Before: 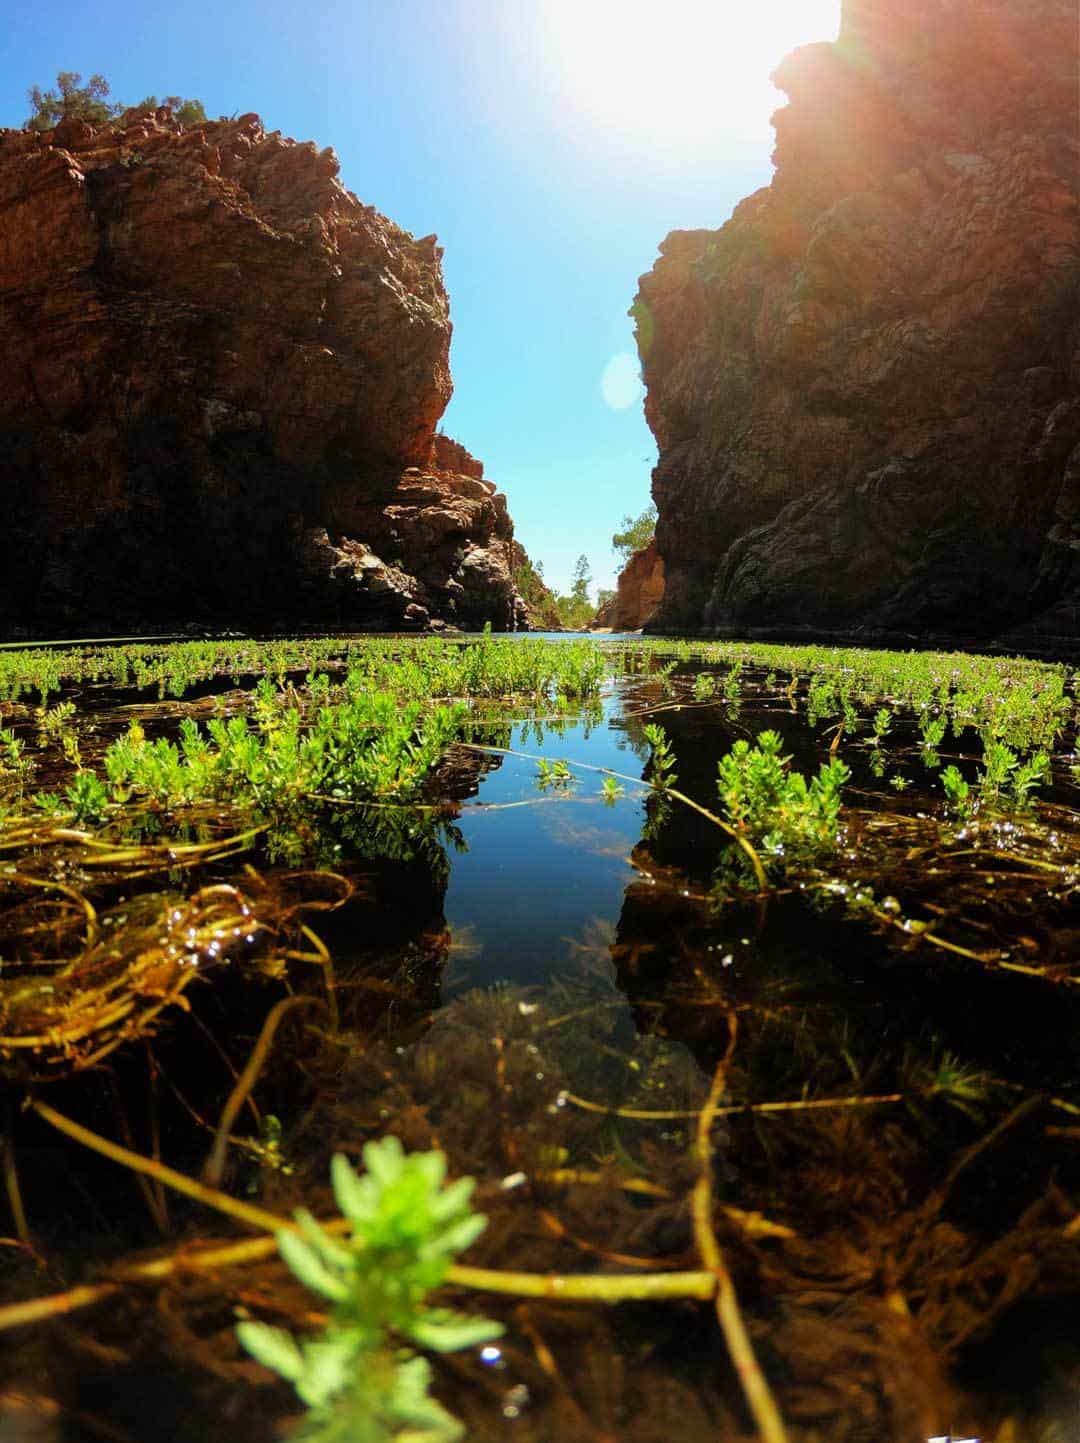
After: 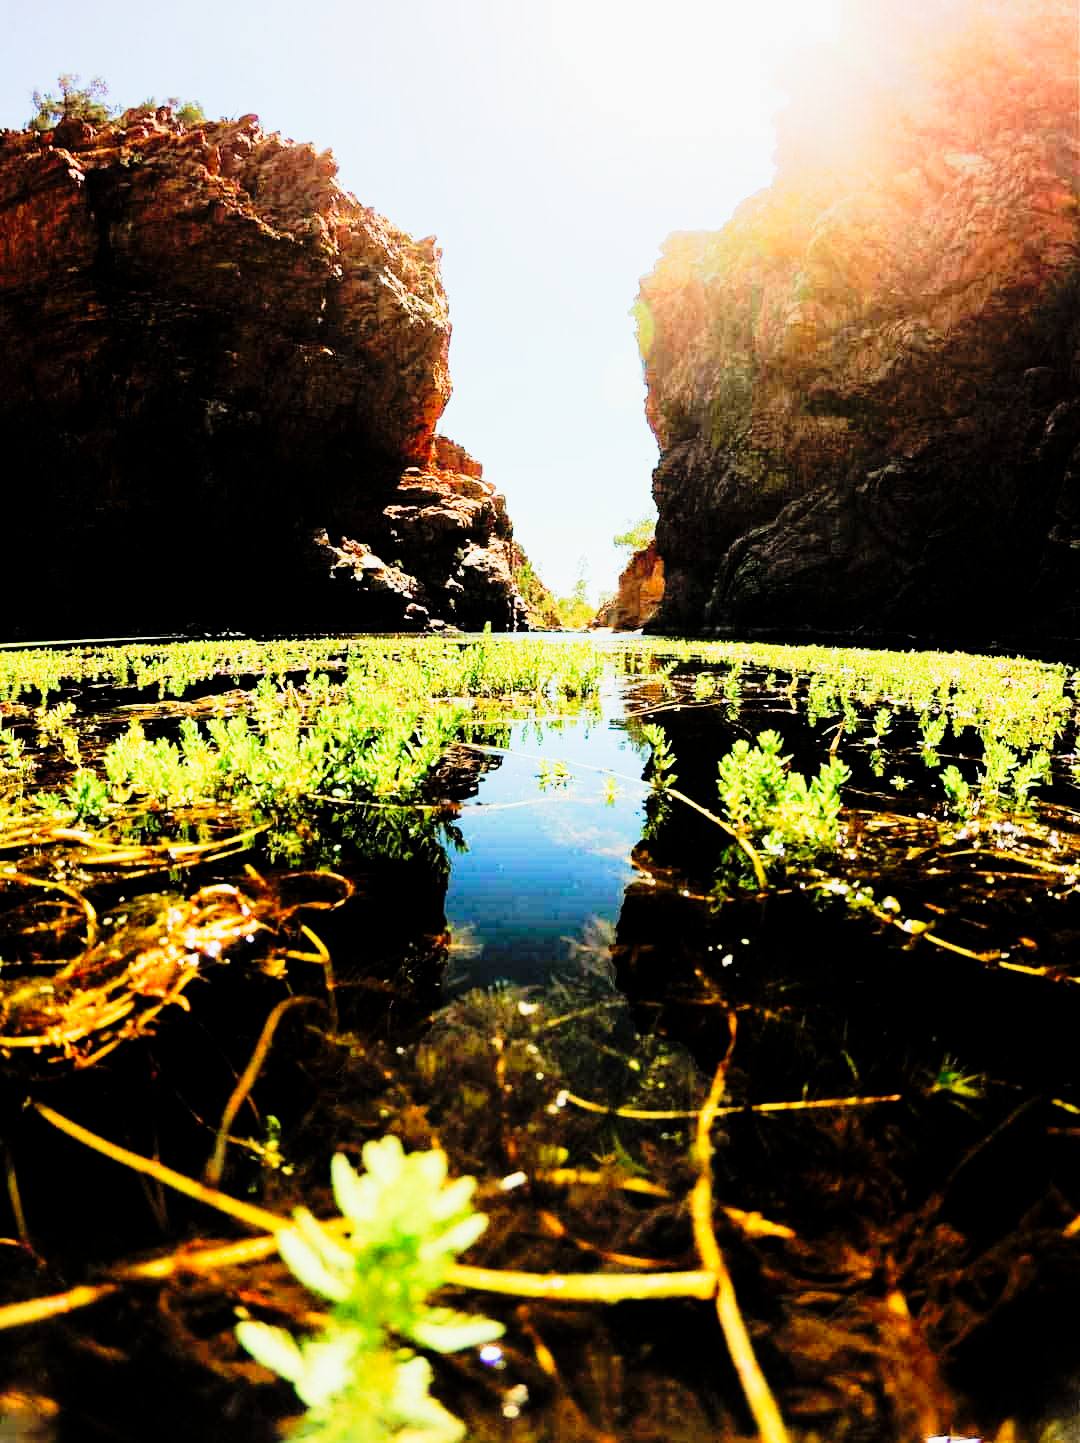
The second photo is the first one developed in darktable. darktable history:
filmic rgb: black relative exposure -5.07 EV, white relative exposure 3.98 EV, hardness 2.89, contrast 1.296, highlights saturation mix -31.22%
exposure: black level correction 0, exposure 1.101 EV, compensate highlight preservation false
tone curve: curves: ch0 [(0, 0) (0.187, 0.12) (0.392, 0.438) (0.704, 0.86) (0.858, 0.938) (1, 0.981)]; ch1 [(0, 0) (0.402, 0.36) (0.476, 0.456) (0.498, 0.501) (0.518, 0.521) (0.58, 0.598) (0.619, 0.663) (0.692, 0.744) (1, 1)]; ch2 [(0, 0) (0.427, 0.417) (0.483, 0.481) (0.503, 0.503) (0.526, 0.53) (0.563, 0.585) (0.626, 0.703) (0.699, 0.753) (0.997, 0.858)], preserve colors none
